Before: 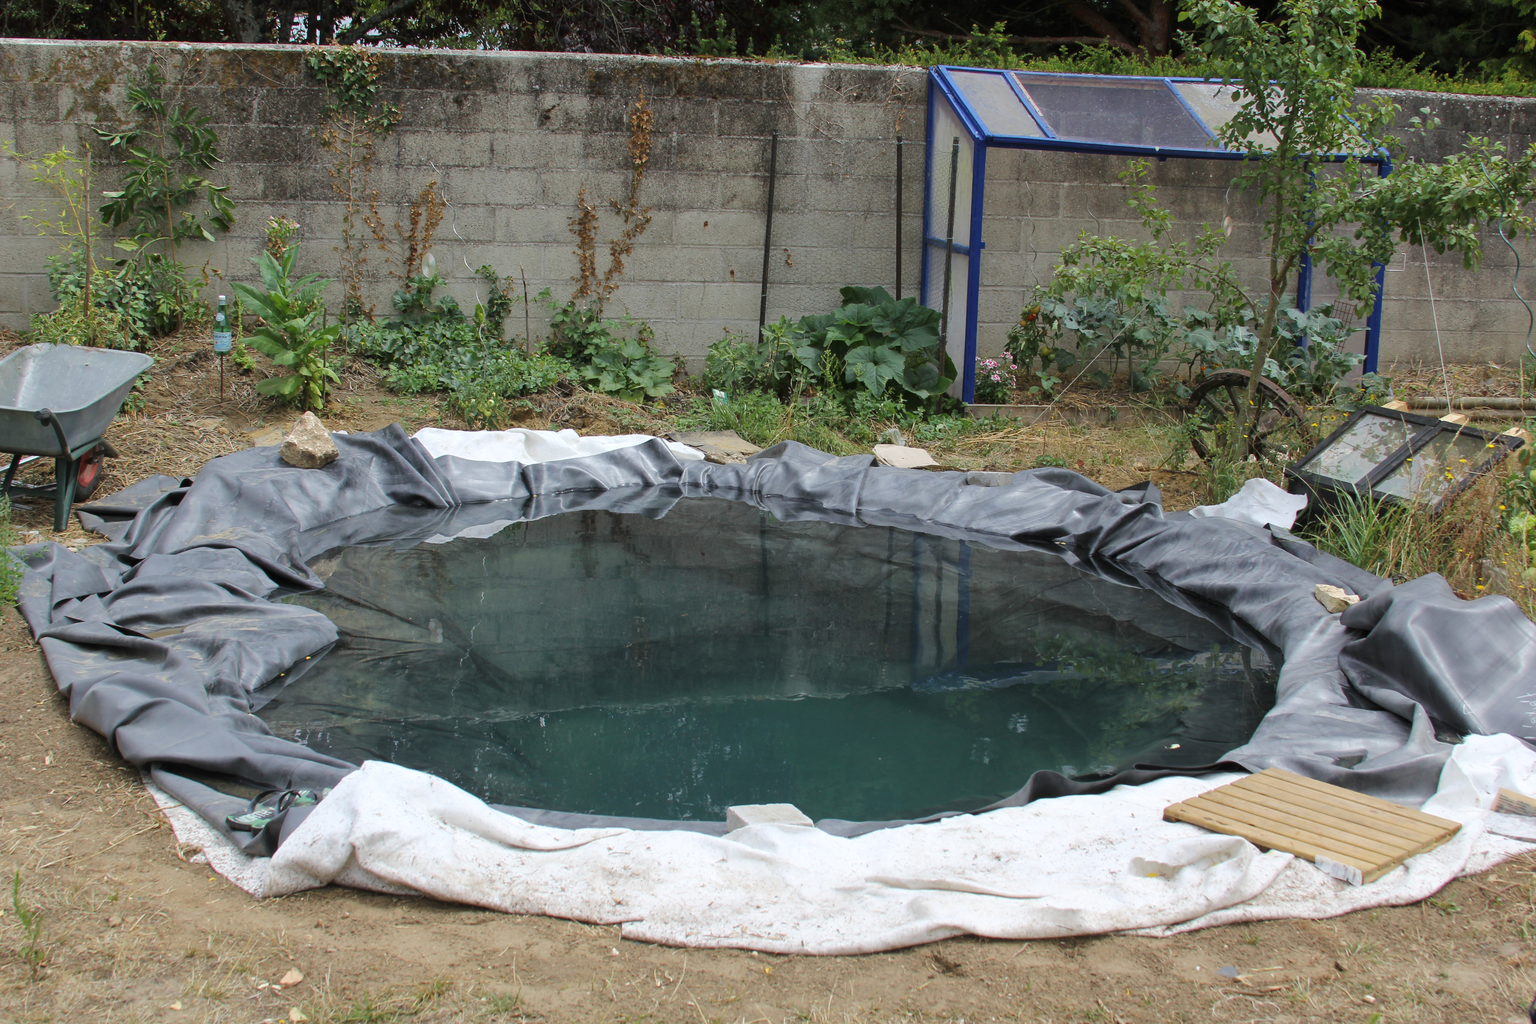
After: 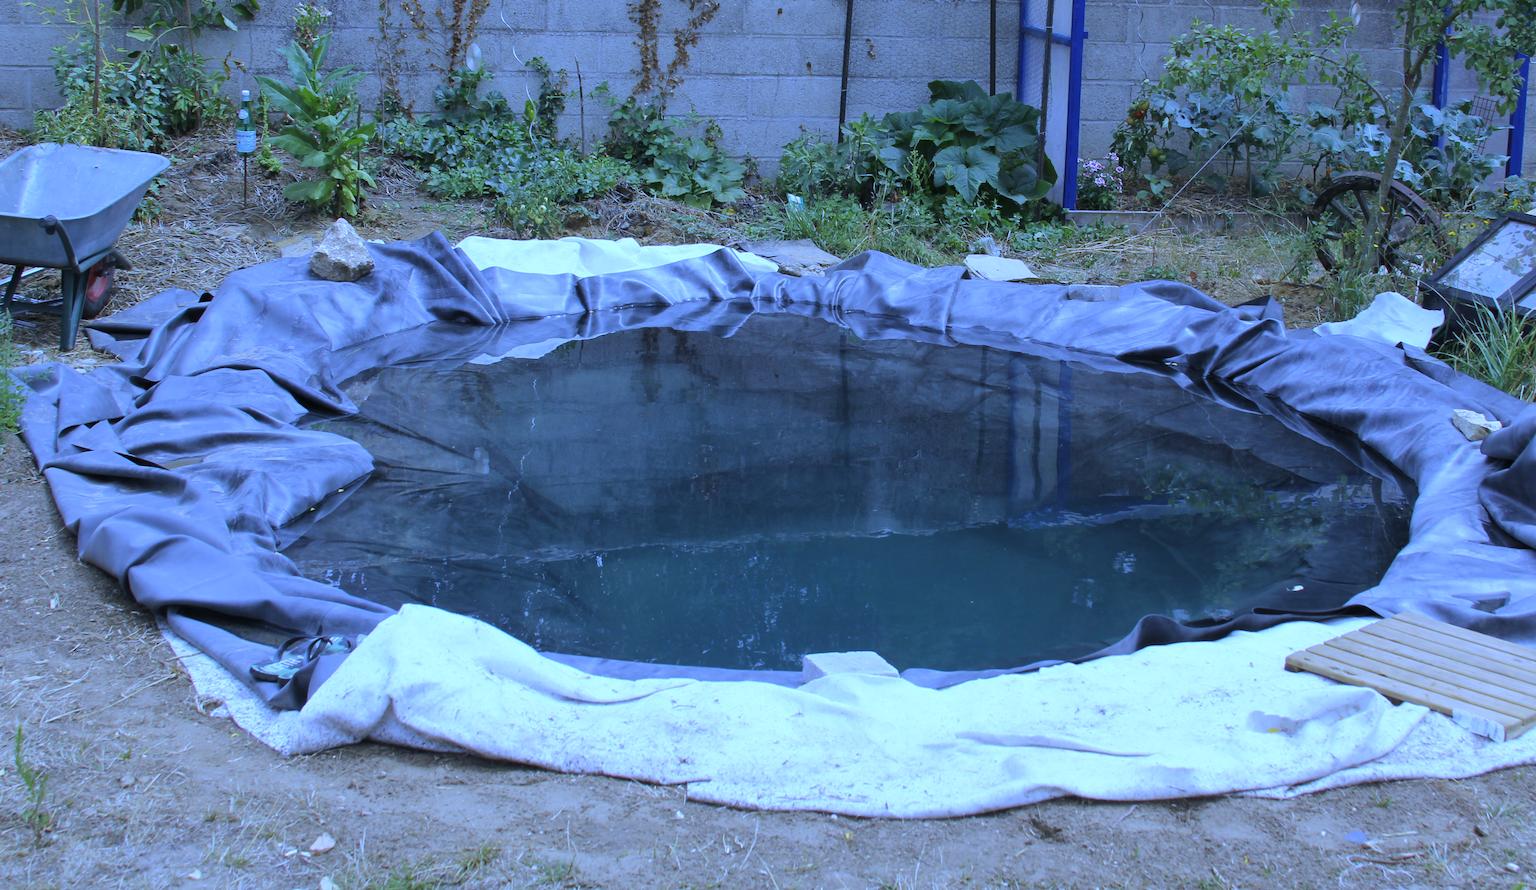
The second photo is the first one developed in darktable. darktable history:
crop: top 20.916%, right 9.437%, bottom 0.316%
white balance: red 0.766, blue 1.537
